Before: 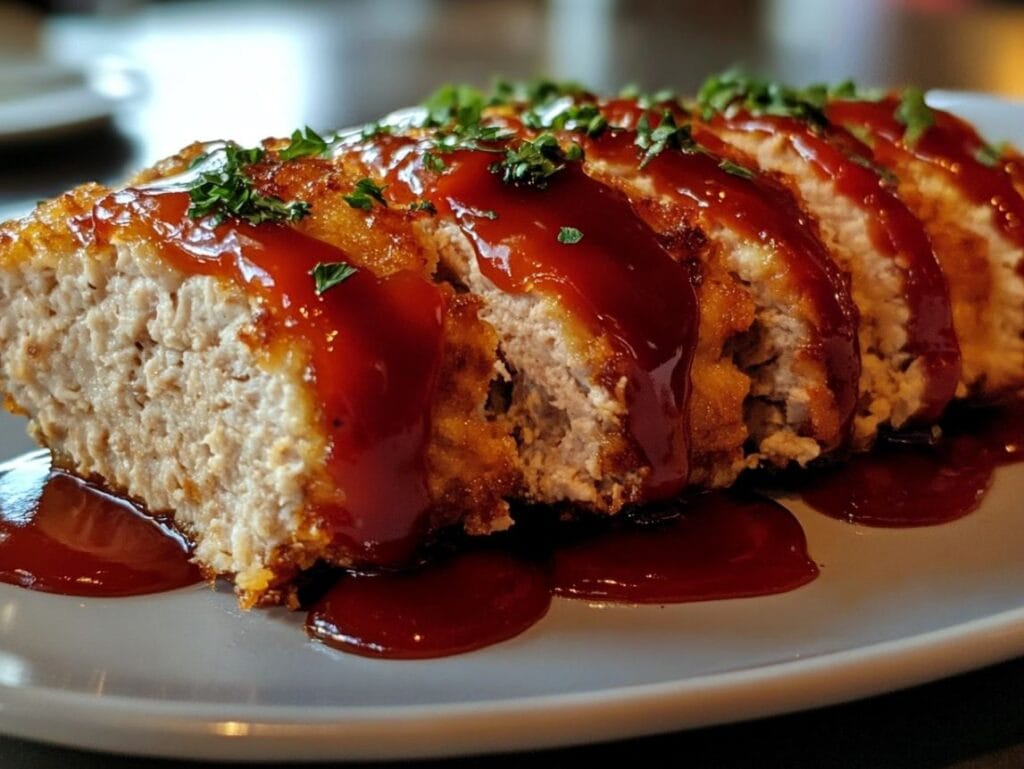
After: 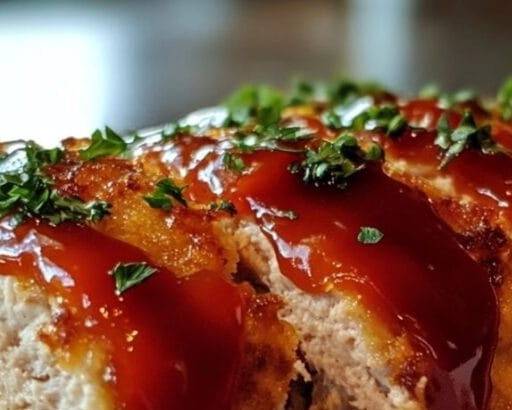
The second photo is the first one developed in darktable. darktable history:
crop: left 19.552%, right 30.388%, bottom 46.654%
